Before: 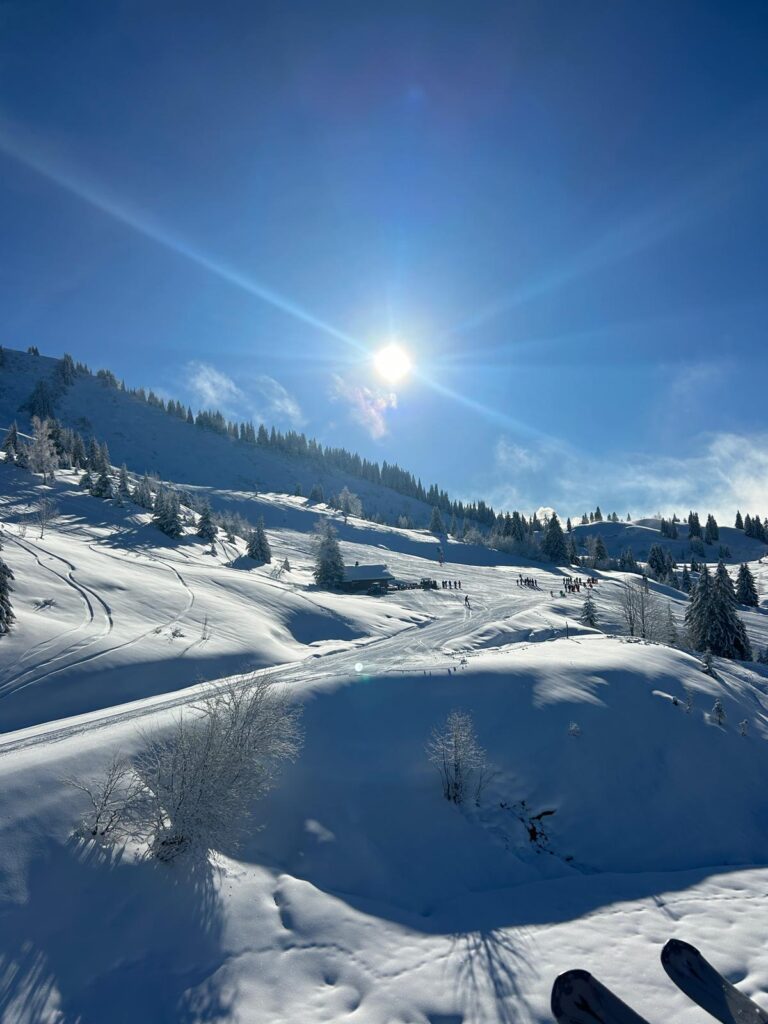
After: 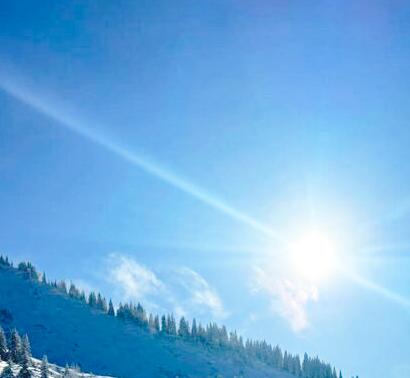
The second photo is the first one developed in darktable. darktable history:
base curve: curves: ch0 [(0, 0) (0.032, 0.037) (0.105, 0.228) (0.435, 0.76) (0.856, 0.983) (1, 1)], preserve colors none
crop: left 10.333%, top 10.581%, right 36.256%, bottom 51.638%
haze removal: compatibility mode true, adaptive false
tone equalizer: edges refinement/feathering 500, mask exposure compensation -1.57 EV, preserve details no
